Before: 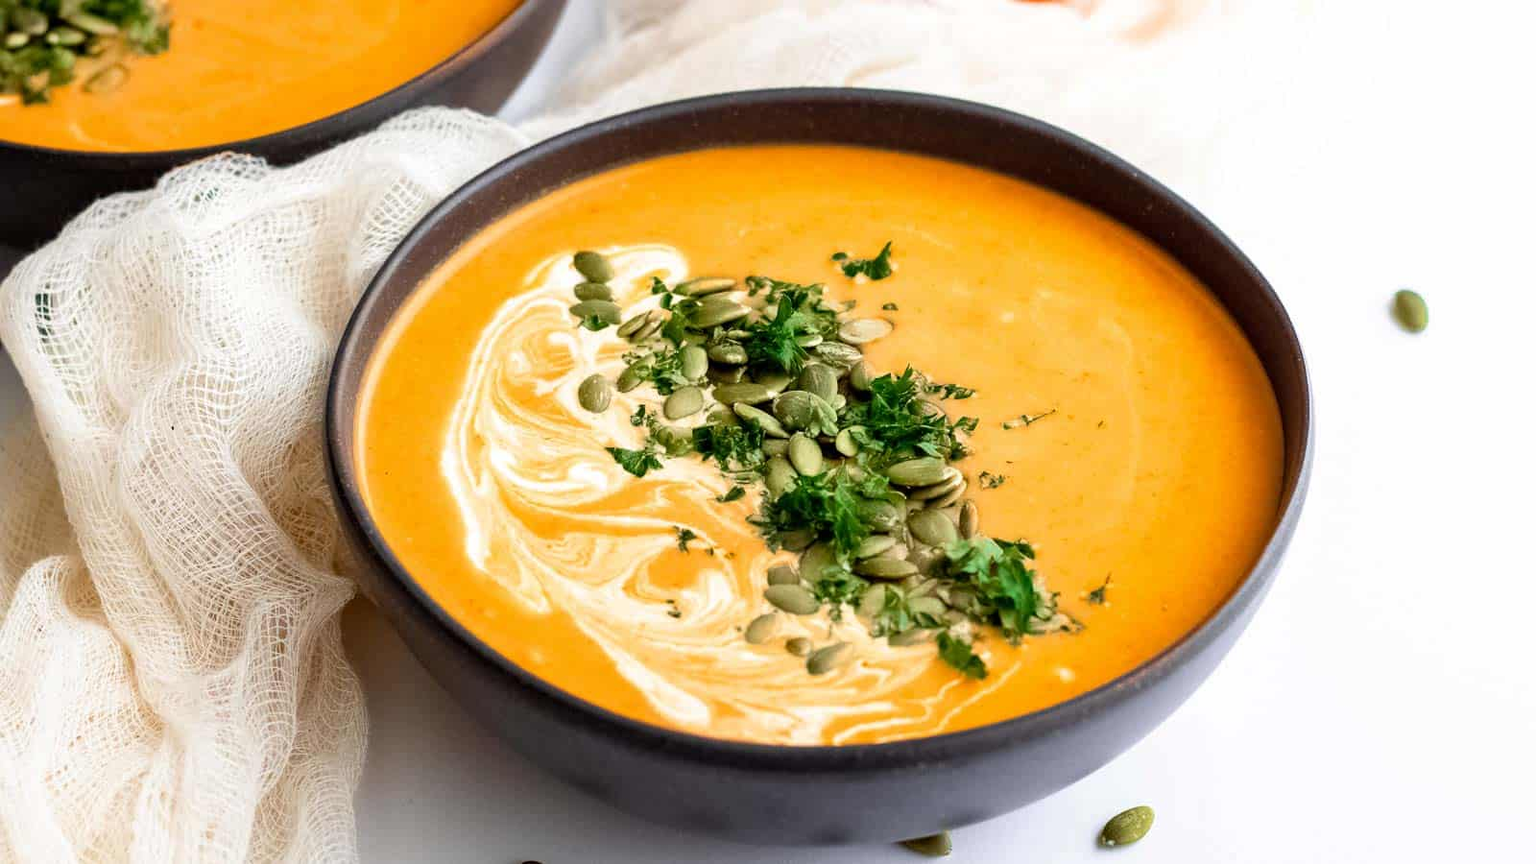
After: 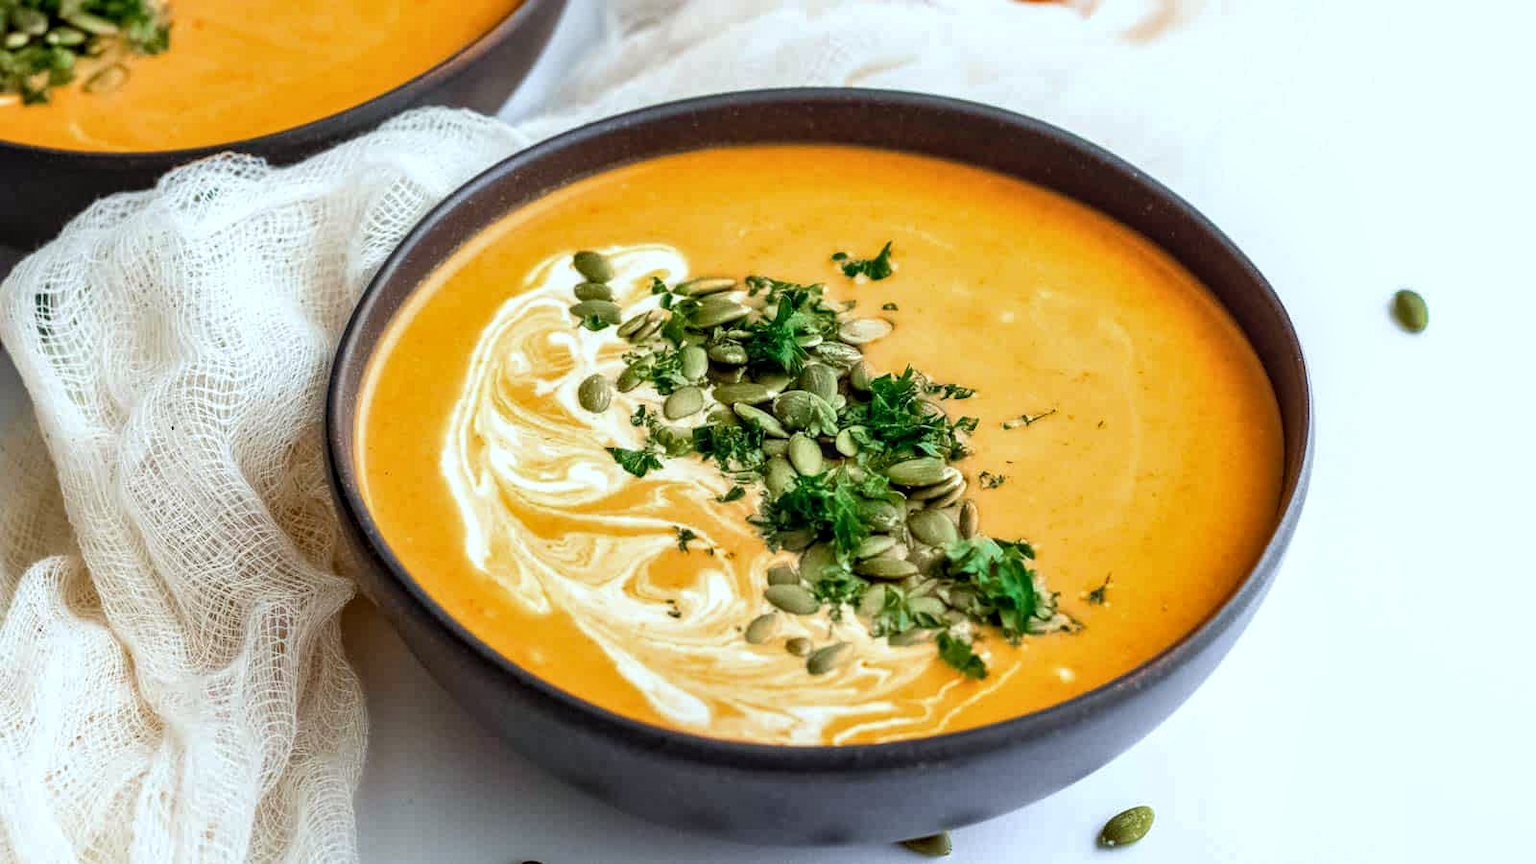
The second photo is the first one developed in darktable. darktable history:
local contrast: on, module defaults
shadows and highlights: shadows 51.81, highlights -28.32, soften with gaussian
color calibration: illuminant Planckian (black body), adaptation linear Bradford (ICC v4), x 0.364, y 0.366, temperature 4418.57 K
